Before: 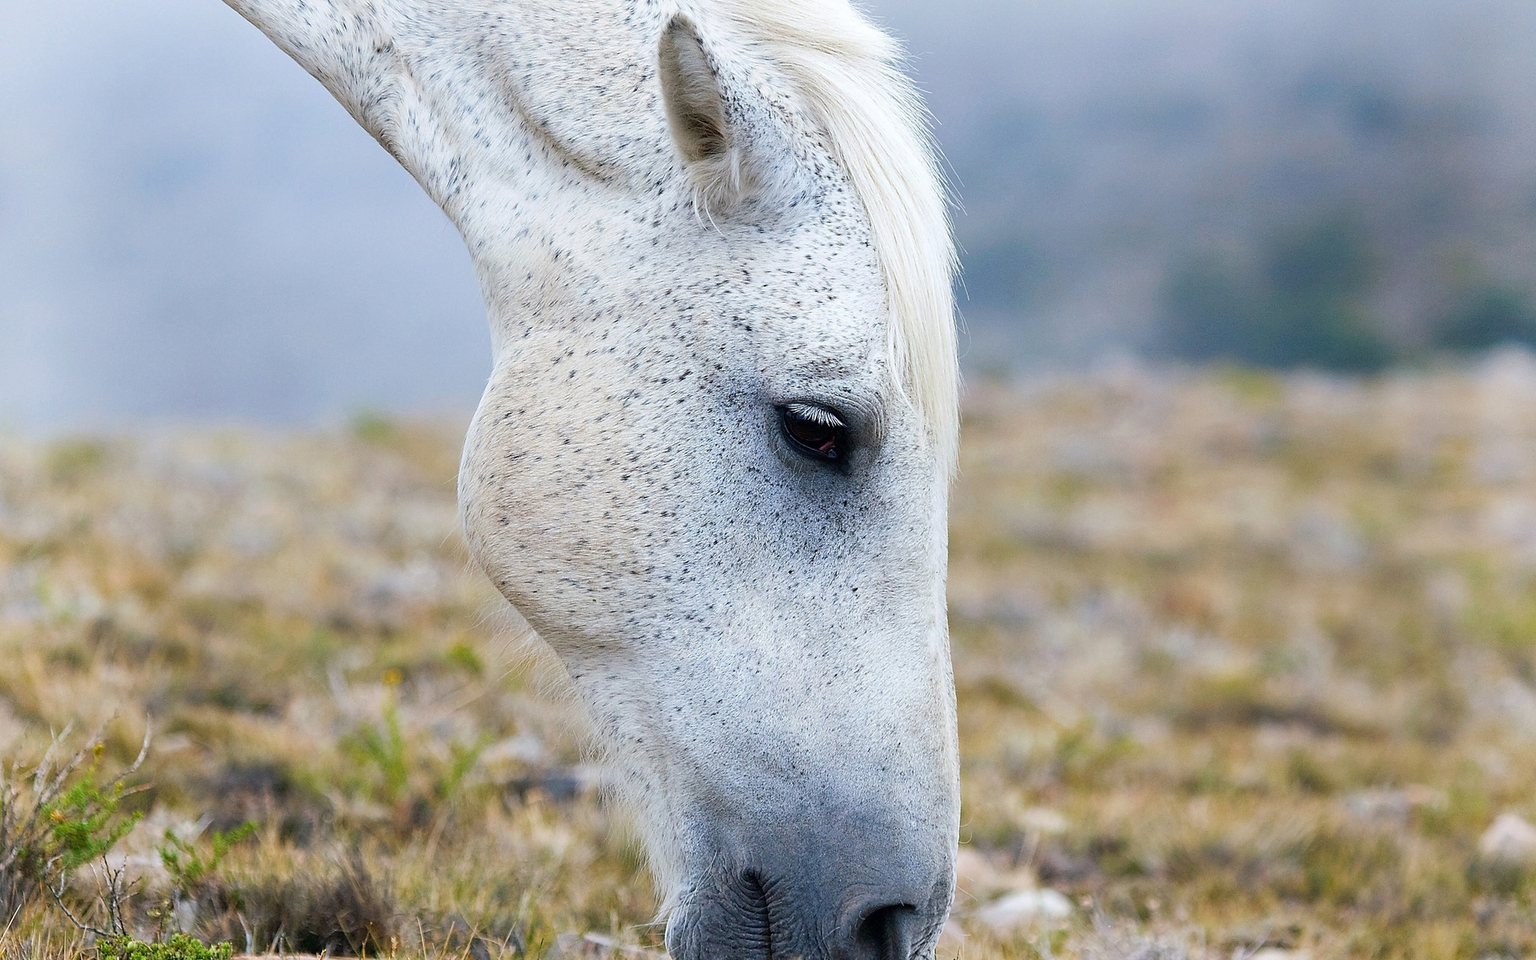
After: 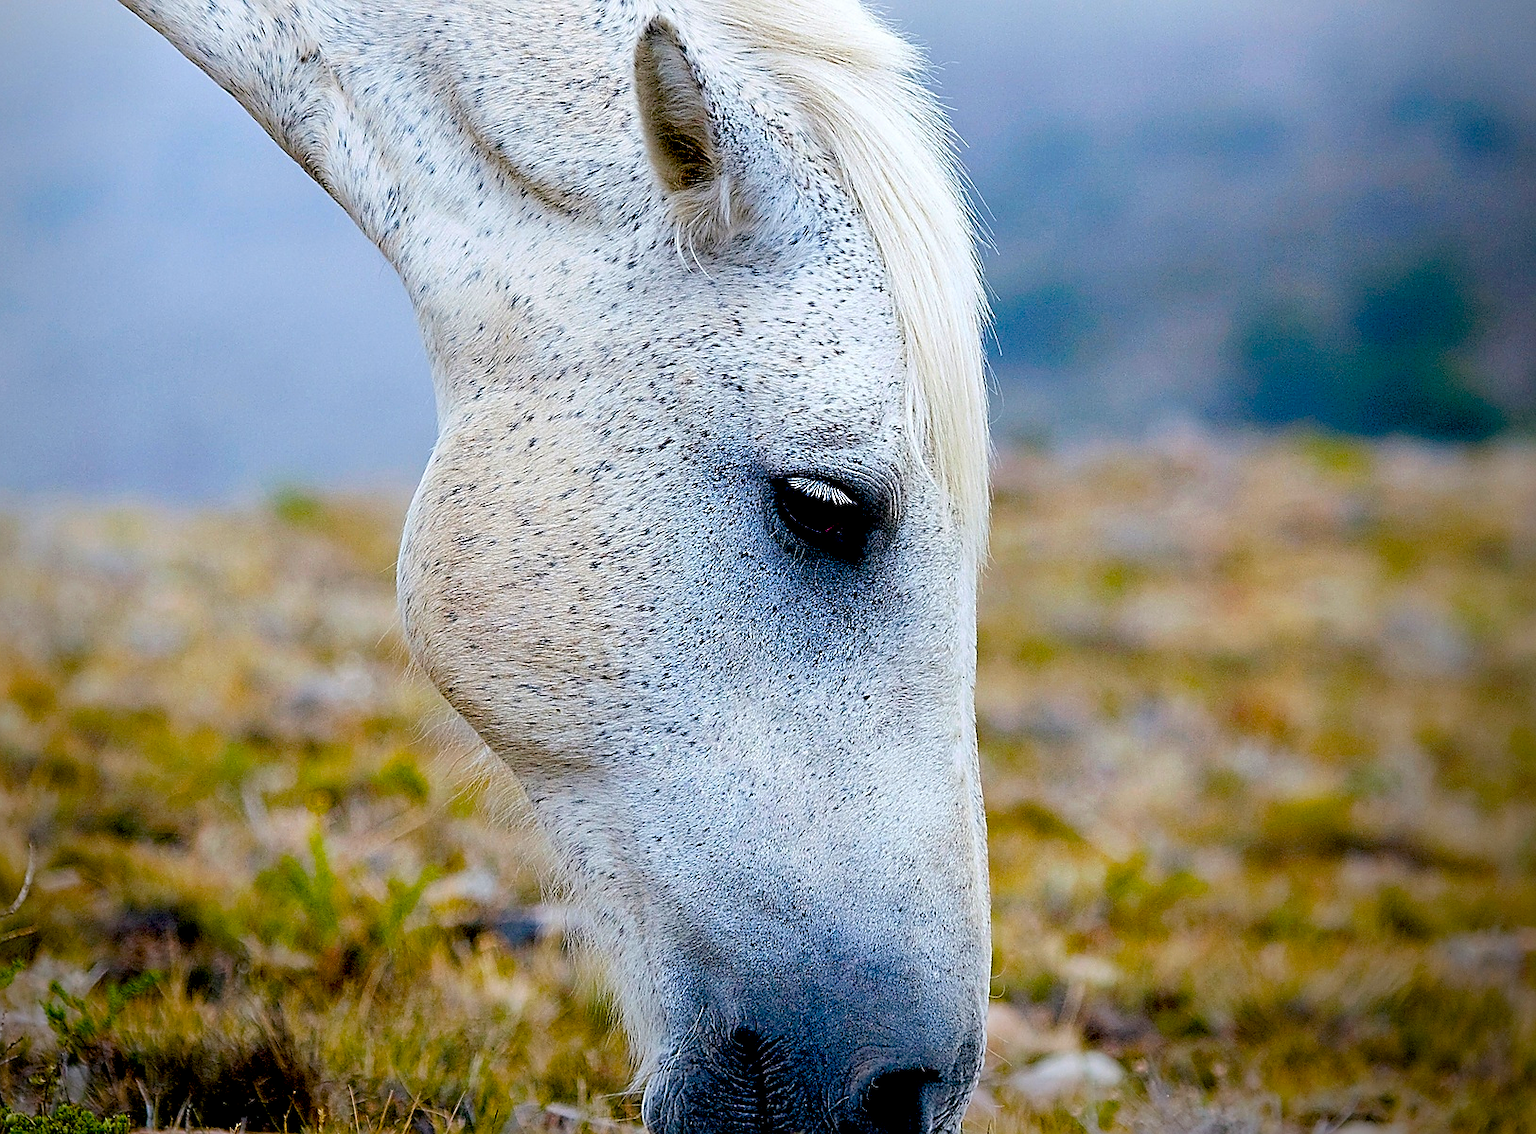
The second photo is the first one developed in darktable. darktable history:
crop: left 7.98%, right 7.439%
vignetting: brightness -0.642, saturation -0.01, center (-0.053, -0.358)
exposure: black level correction 0.058, compensate exposure bias true, compensate highlight preservation false
color balance rgb: linear chroma grading › global chroma 15.186%, perceptual saturation grading › global saturation 30.129%
contrast brightness saturation: contrast 0.032, brightness -0.038
sharpen: on, module defaults
tone equalizer: on, module defaults
